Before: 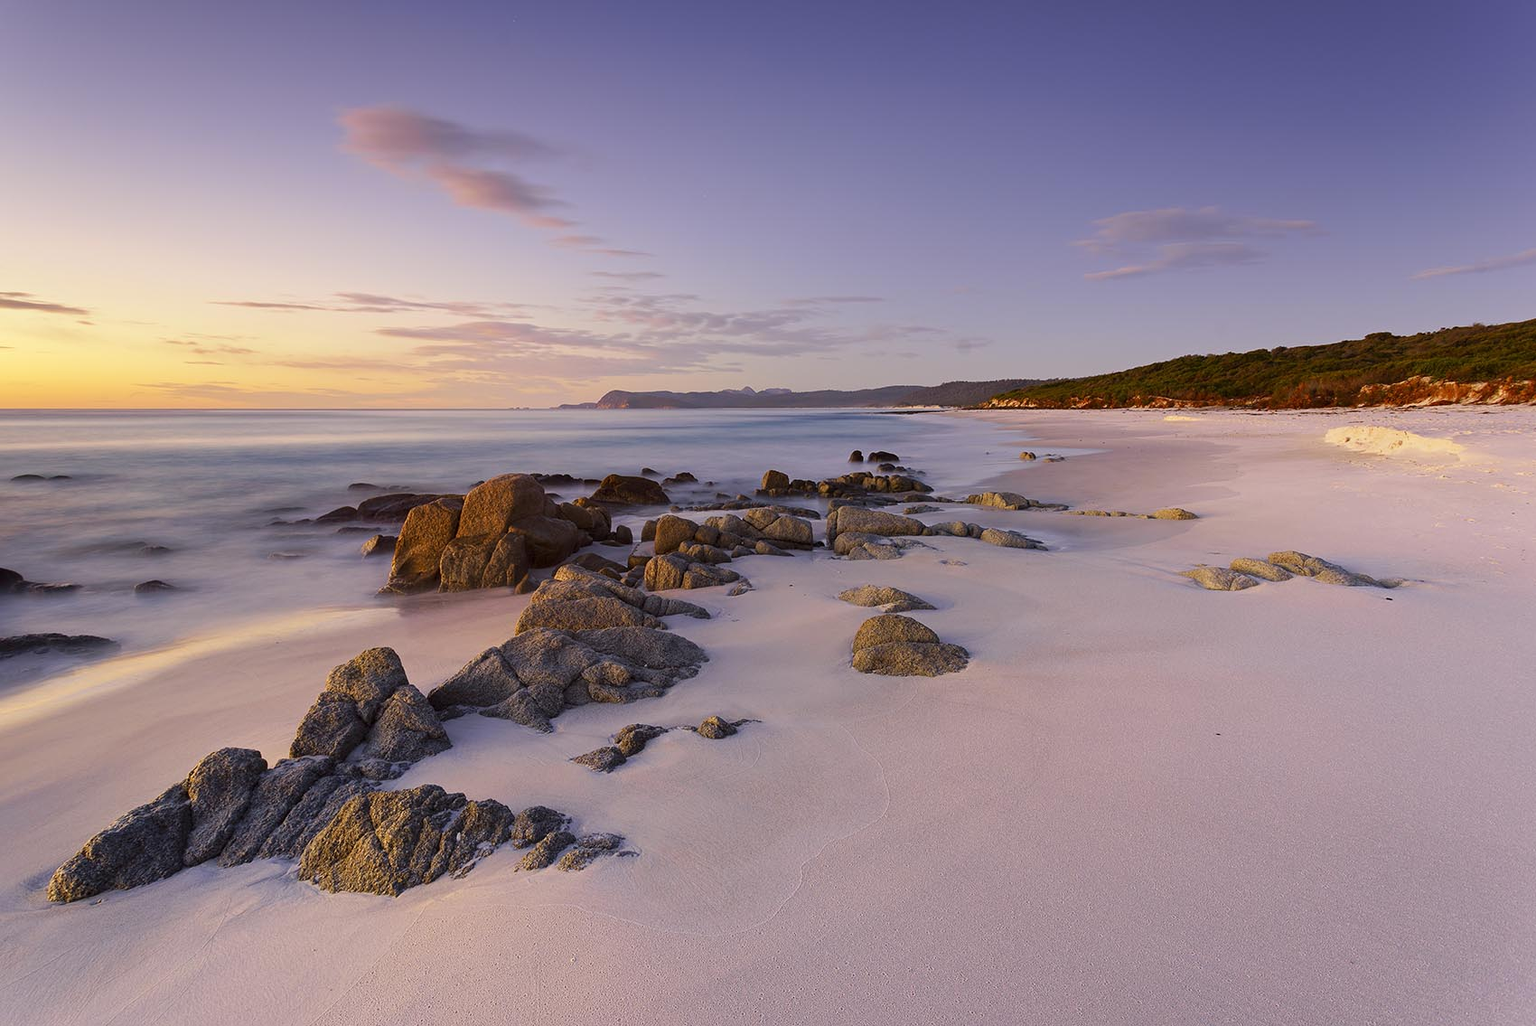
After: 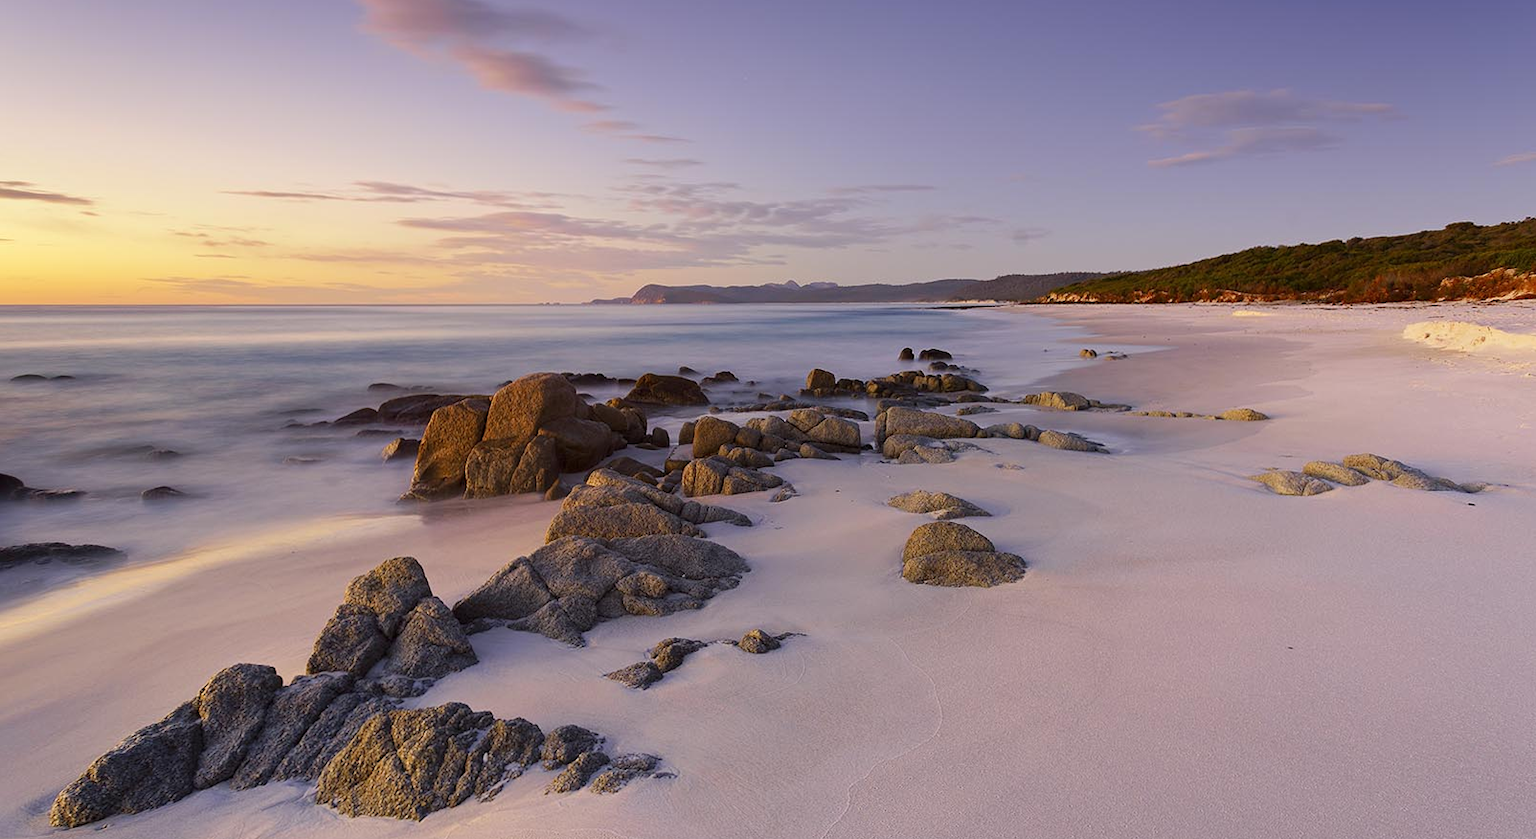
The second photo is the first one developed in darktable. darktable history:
crop and rotate: angle 0.071°, top 11.838%, right 5.443%, bottom 10.741%
